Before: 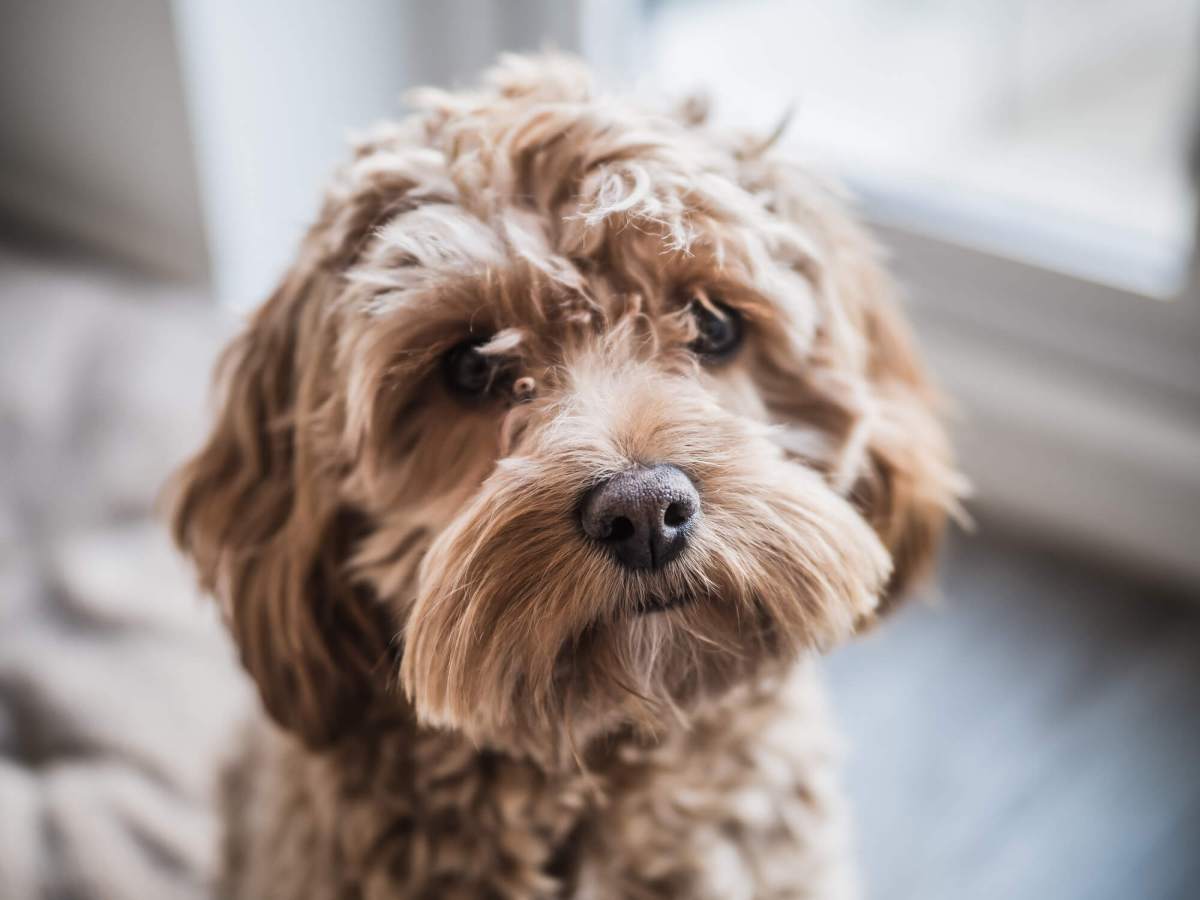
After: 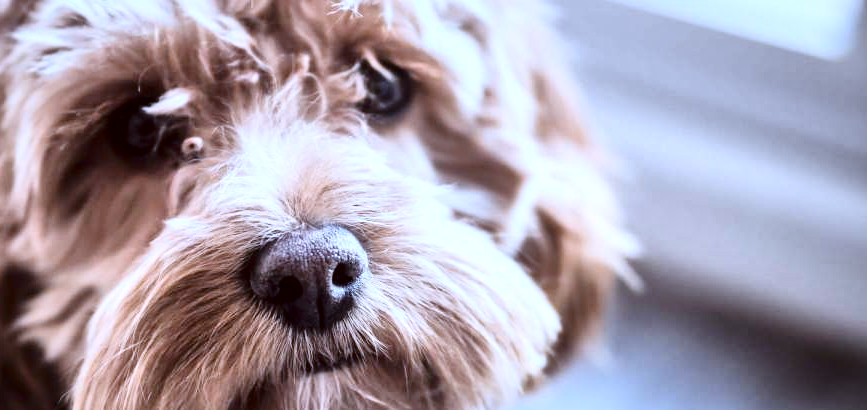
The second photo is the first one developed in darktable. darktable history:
crop and rotate: left 27.711%, top 26.716%, bottom 27.688%
tone equalizer: -8 EV 0.006 EV, -7 EV -0.025 EV, -6 EV 0.048 EV, -5 EV 0.045 EV, -4 EV 0.267 EV, -3 EV 0.629 EV, -2 EV 0.577 EV, -1 EV 0.172 EV, +0 EV 0.054 EV
local contrast: mode bilateral grid, contrast 26, coarseness 59, detail 151%, midtone range 0.2
color calibration: illuminant as shot in camera, x 0.379, y 0.395, temperature 4136.74 K
color correction: highlights a* -5.01, highlights b* -3.78, shadows a* 4.16, shadows b* 4.26
contrast brightness saturation: contrast 0.243, brightness 0.094
